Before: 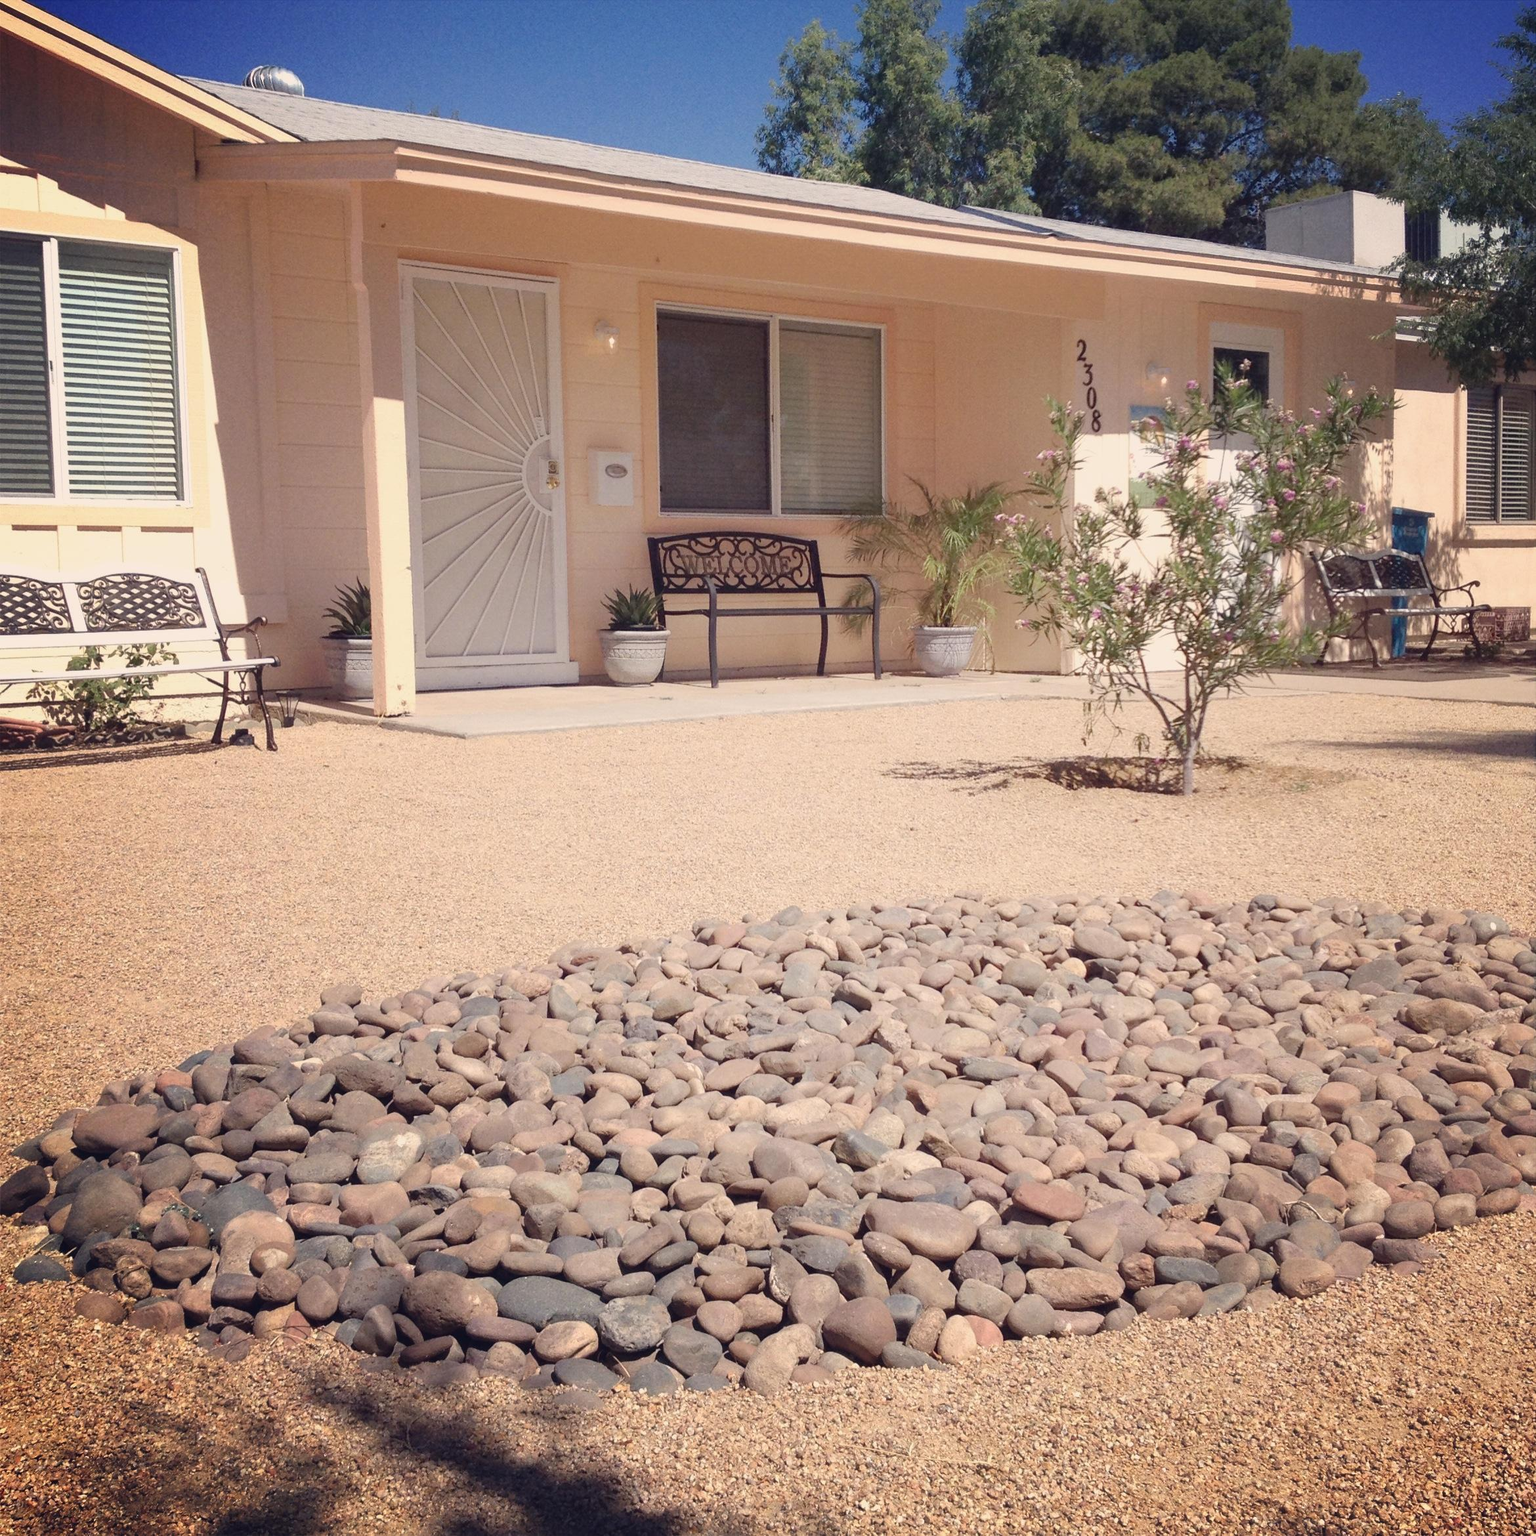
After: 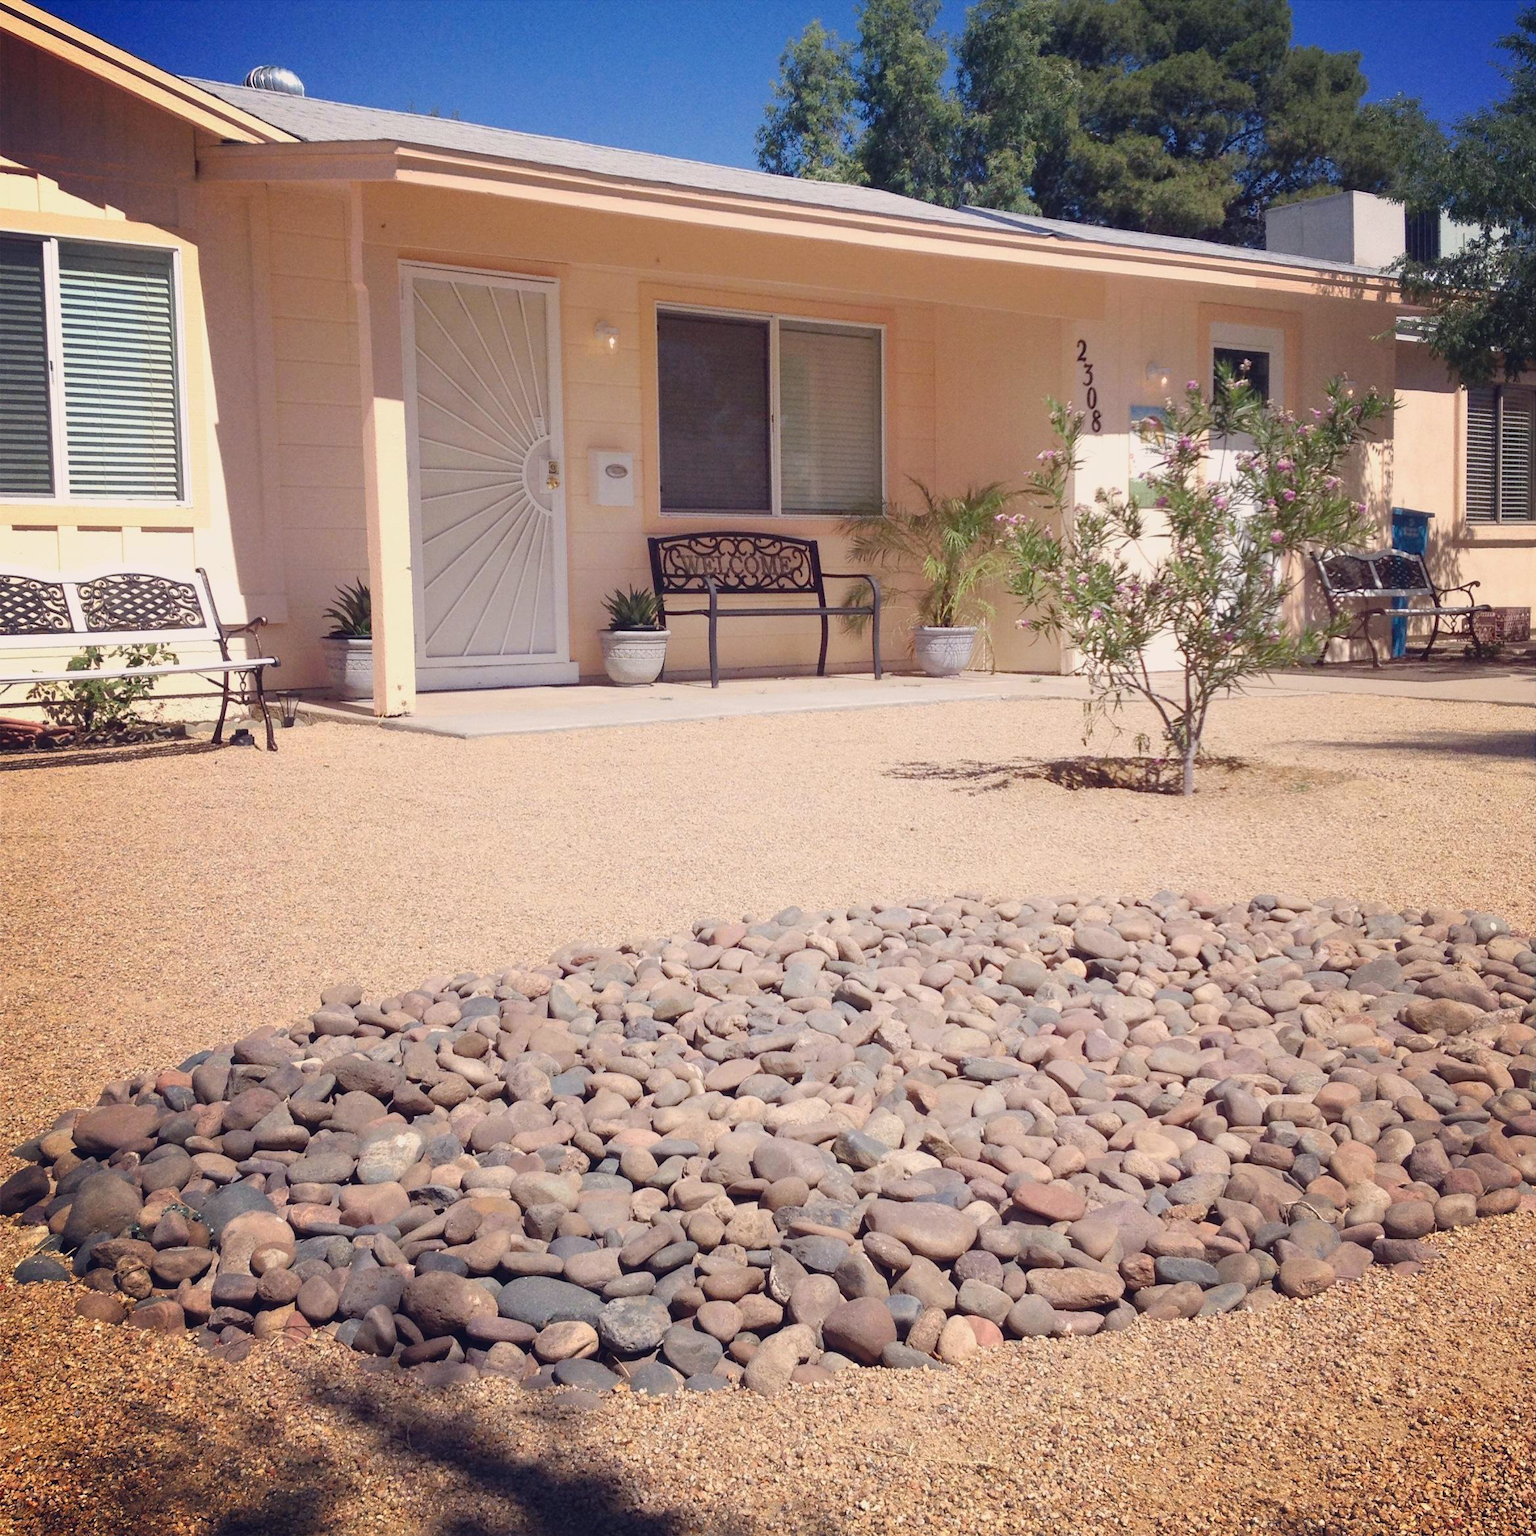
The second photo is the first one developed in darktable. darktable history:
color balance rgb: perceptual saturation grading › global saturation 10%, global vibrance 10%
contrast brightness saturation: contrast 0.04, saturation 0.07
white balance: red 0.976, blue 1.04
